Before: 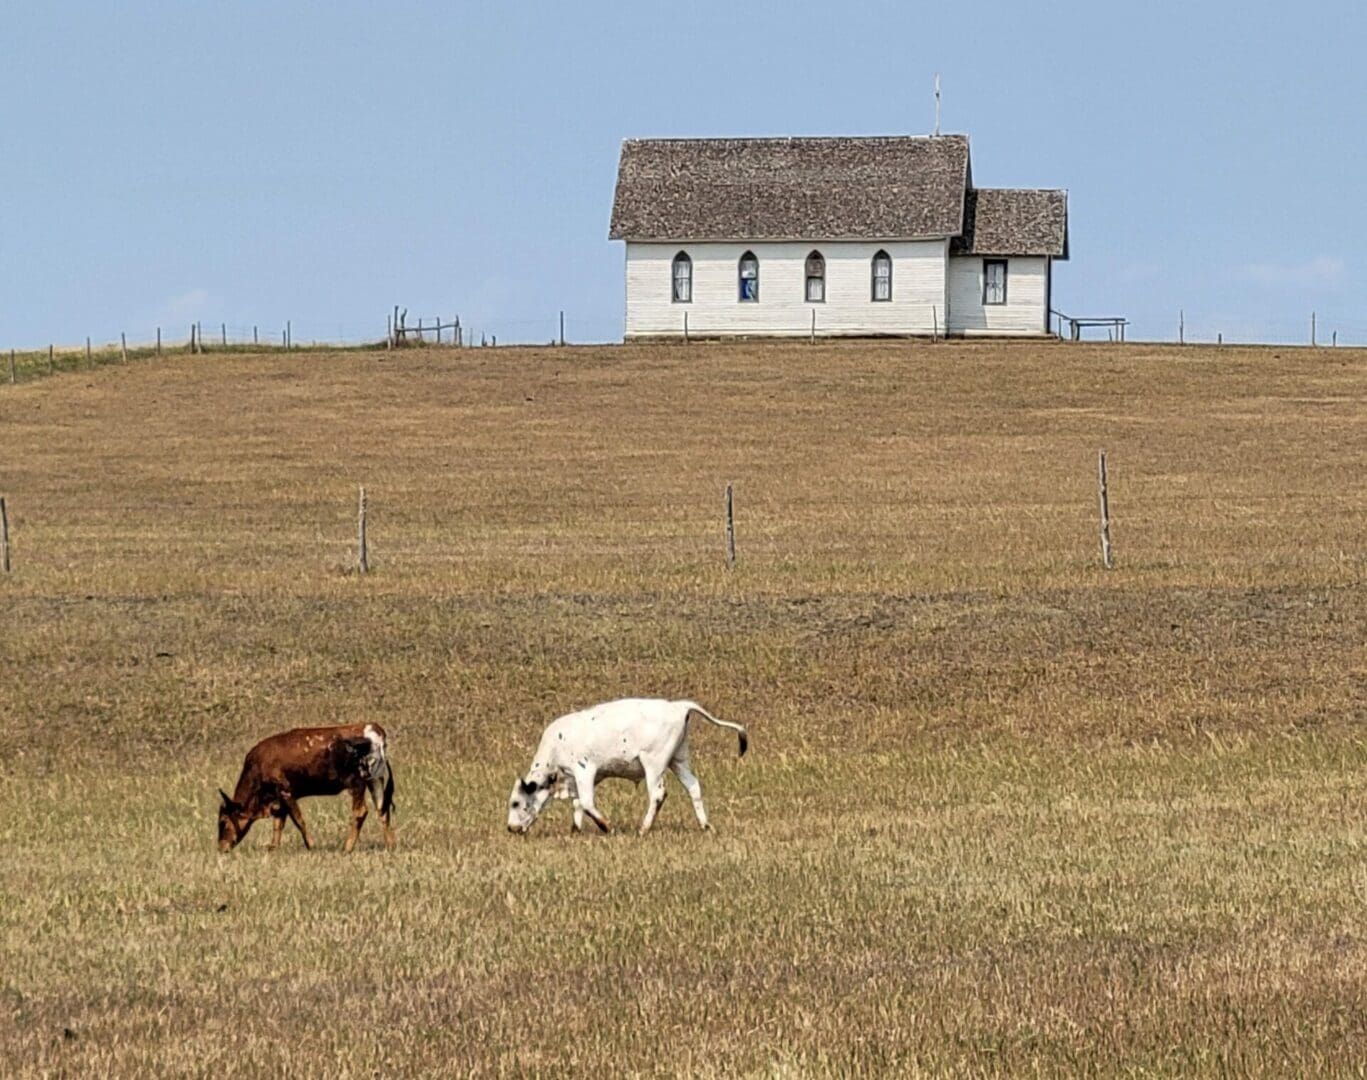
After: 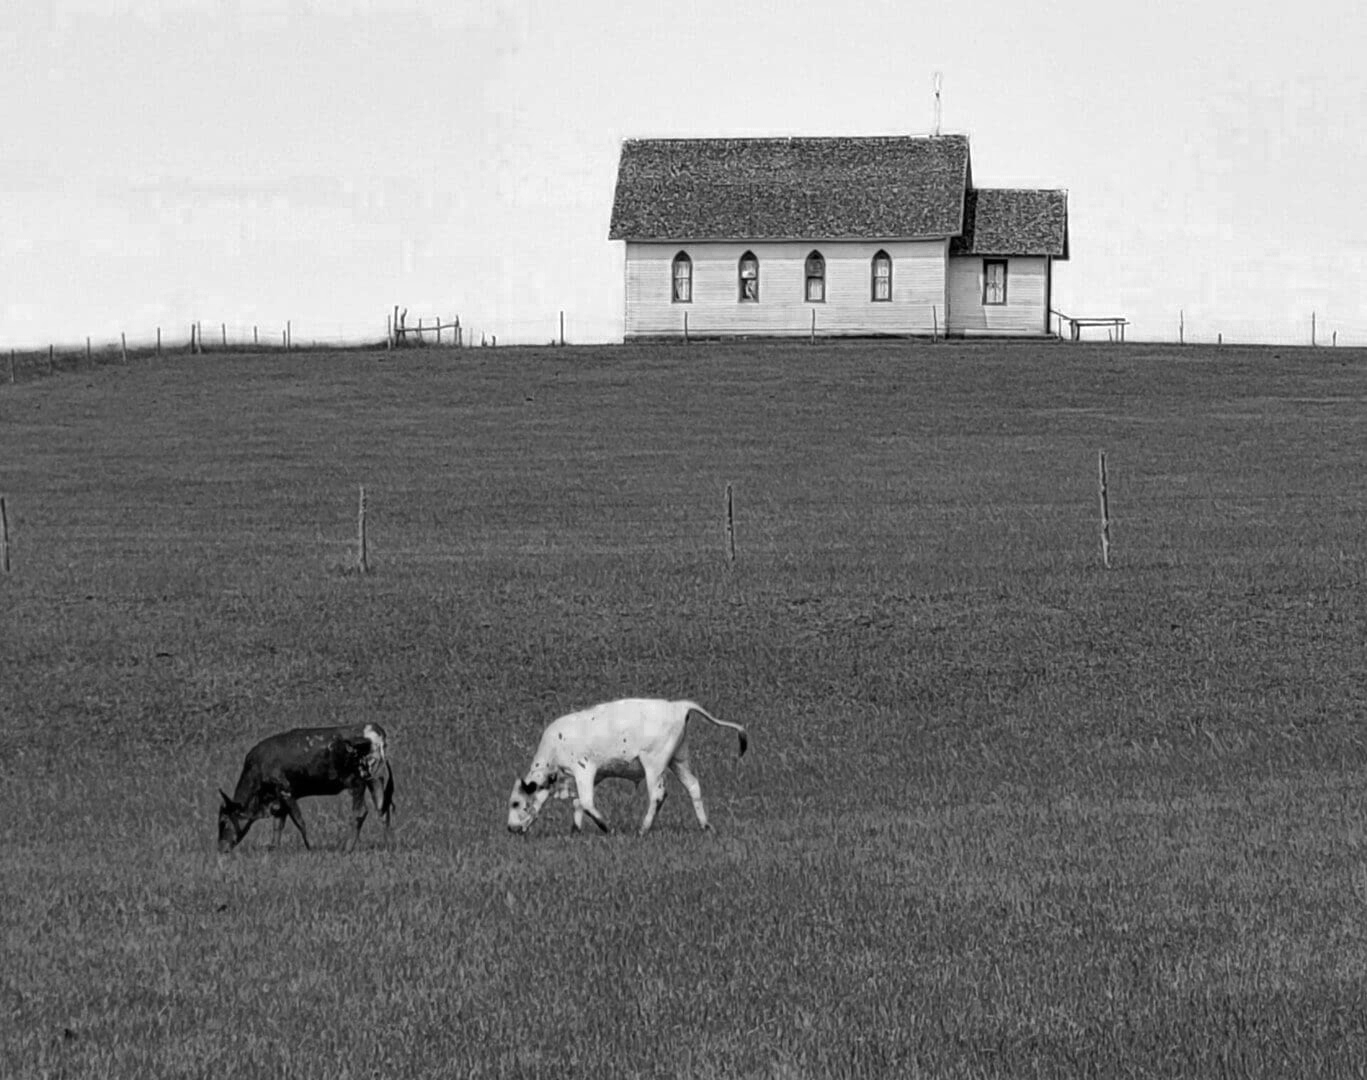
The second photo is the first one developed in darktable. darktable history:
shadows and highlights: shadows 29.65, highlights -30.27, low approximation 0.01, soften with gaussian
color zones: curves: ch0 [(0.287, 0.048) (0.493, 0.484) (0.737, 0.816)]; ch1 [(0, 0) (0.143, 0) (0.286, 0) (0.429, 0) (0.571, 0) (0.714, 0) (0.857, 0)]
